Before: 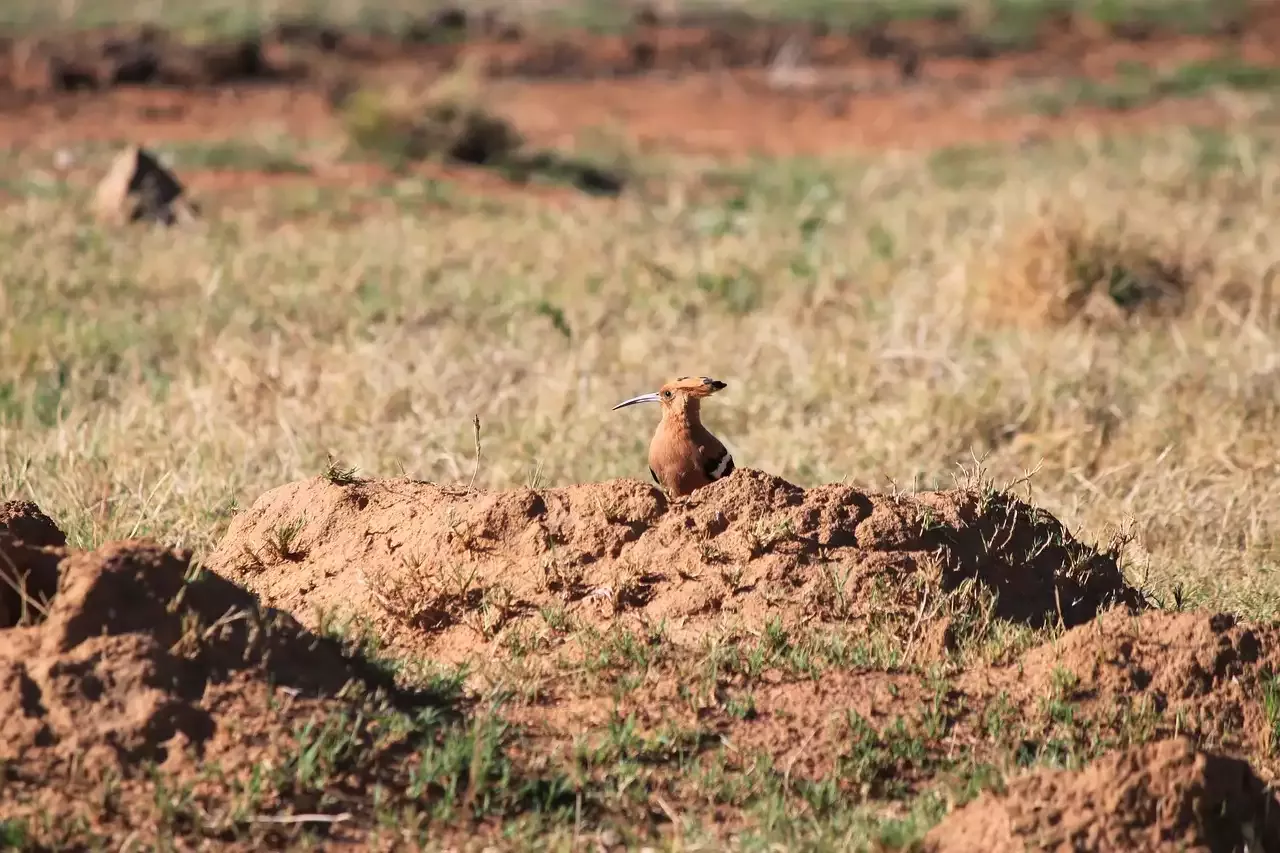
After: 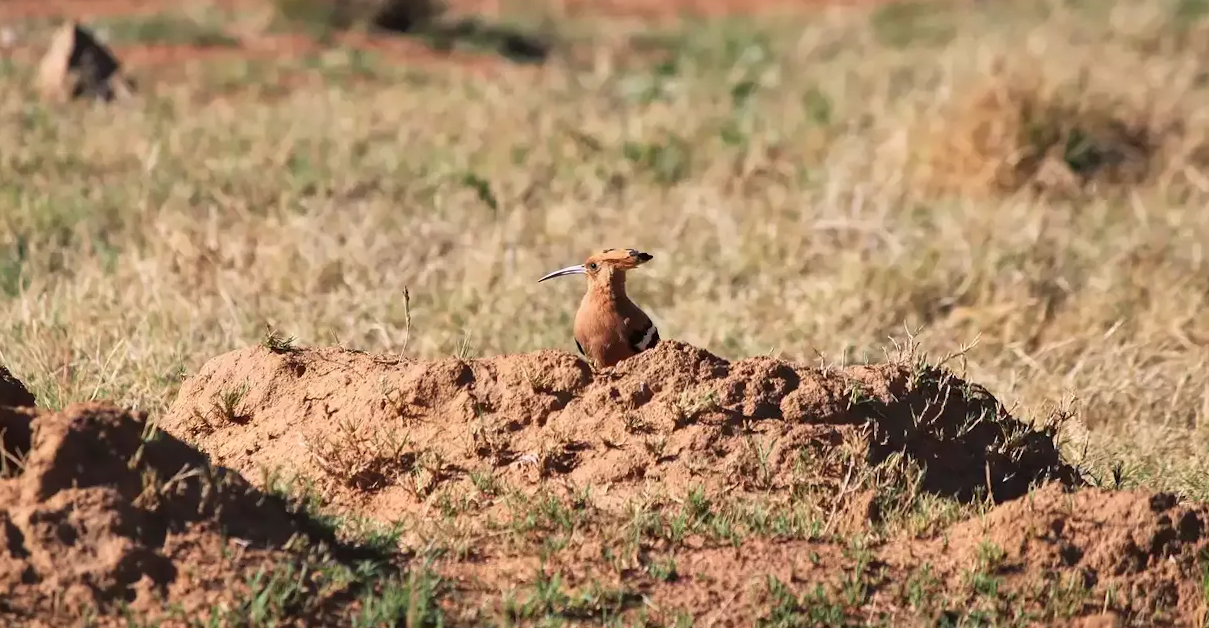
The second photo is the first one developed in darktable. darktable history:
levels: levels [0, 0.498, 0.996]
crop and rotate: top 15.774%, bottom 5.506%
rotate and perspective: rotation 0.062°, lens shift (vertical) 0.115, lens shift (horizontal) -0.133, crop left 0.047, crop right 0.94, crop top 0.061, crop bottom 0.94
shadows and highlights: low approximation 0.01, soften with gaussian
